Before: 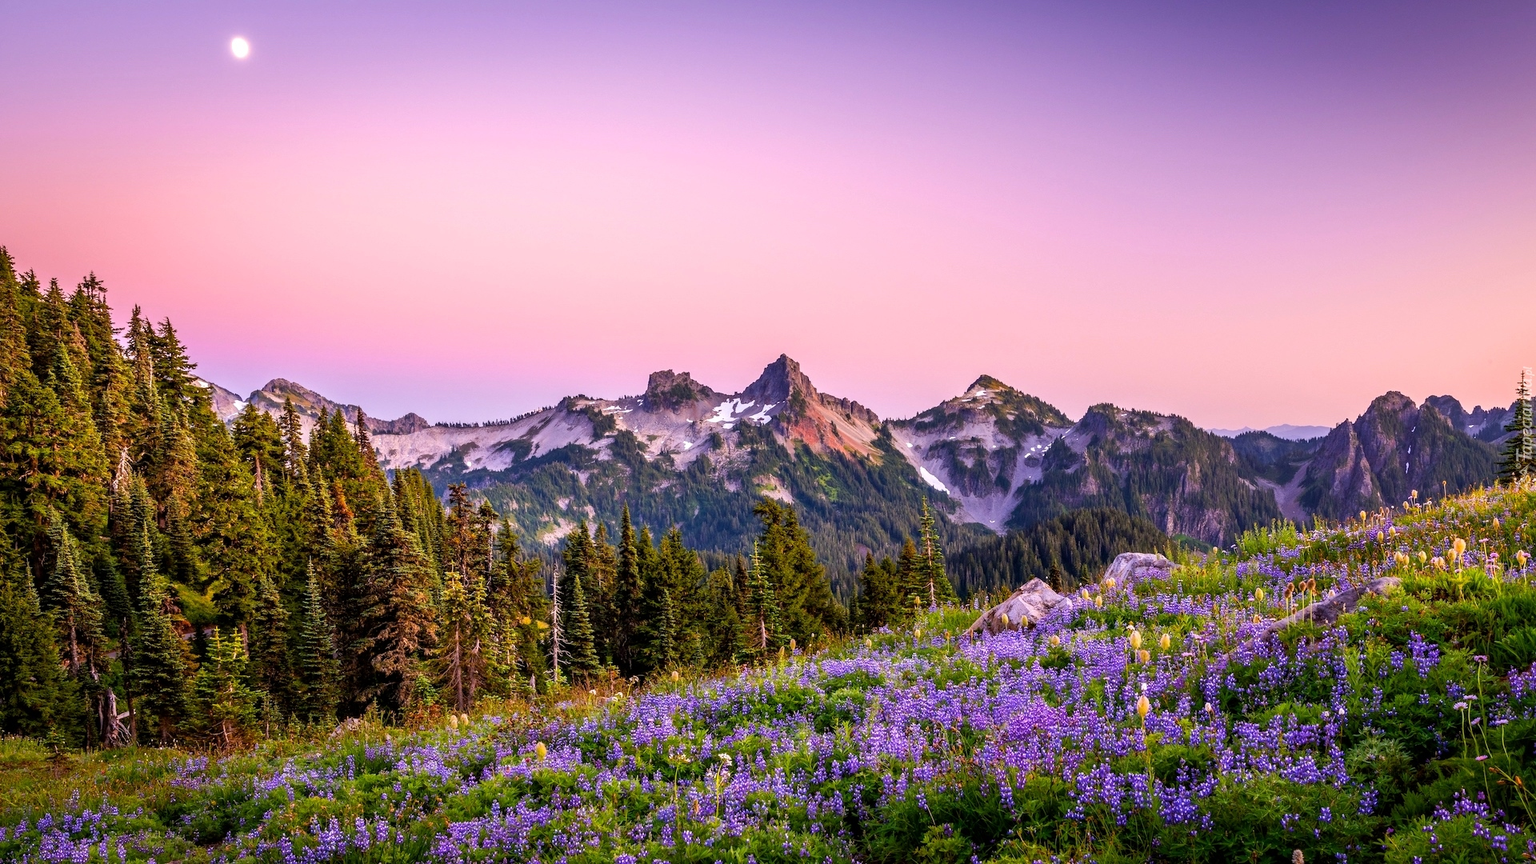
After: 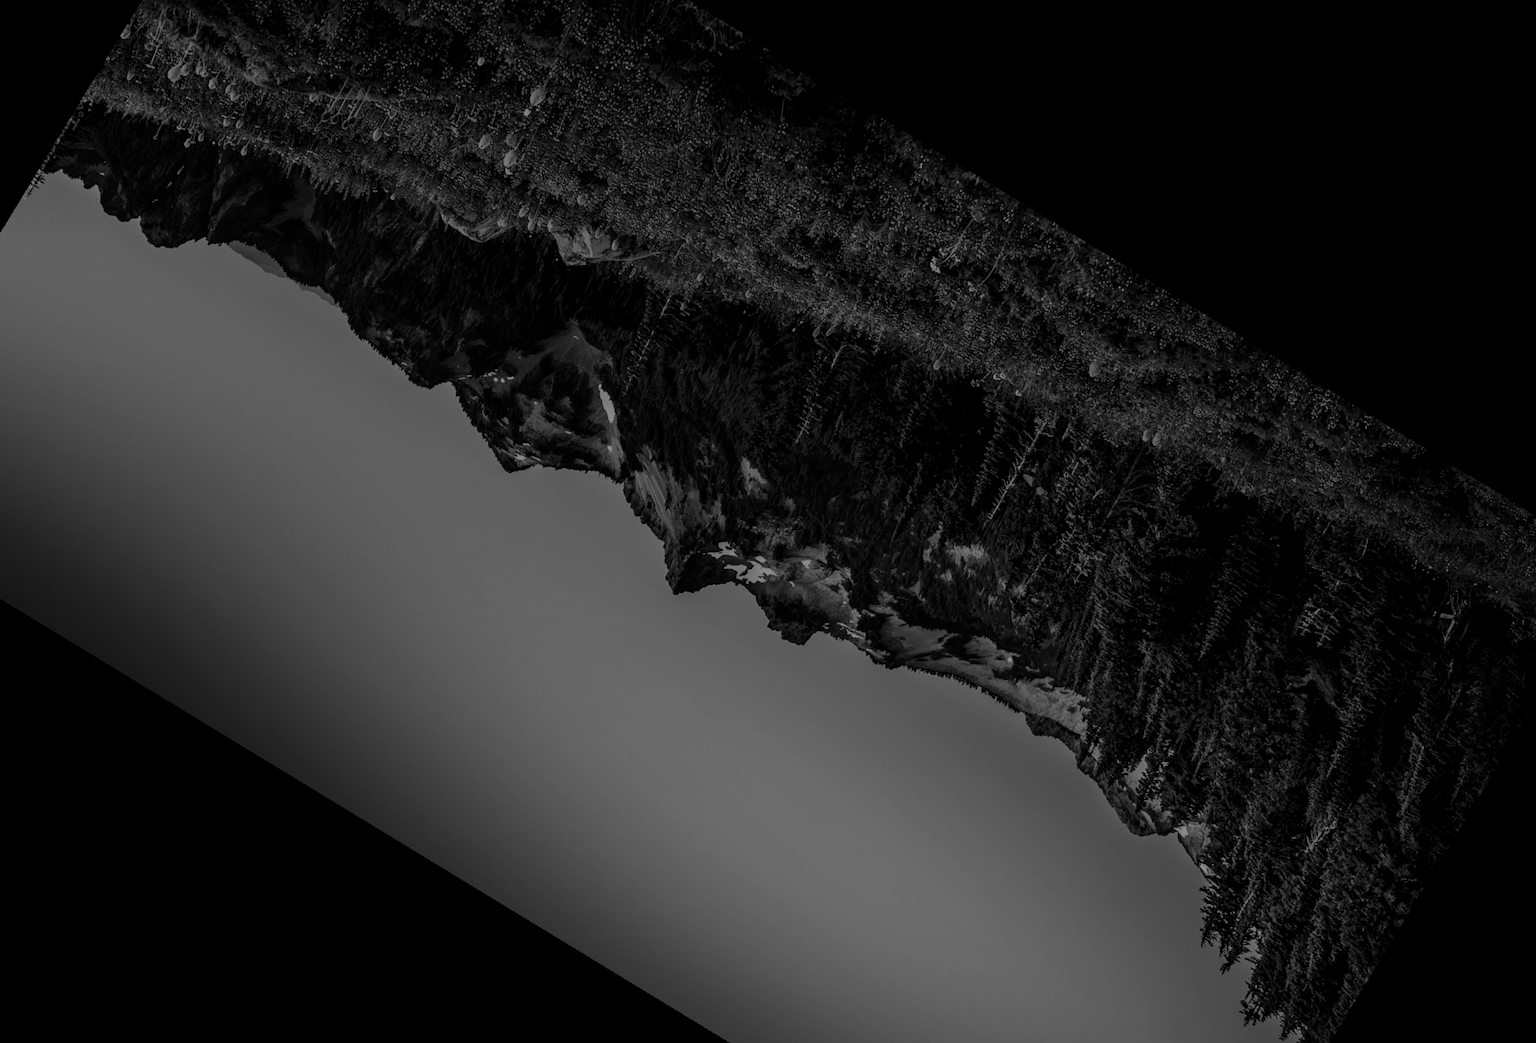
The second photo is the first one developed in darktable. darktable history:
filmic rgb: black relative exposure -7.15 EV, white relative exposure 5.36 EV, hardness 3.02, color science v6 (2022)
contrast brightness saturation: contrast 0.02, brightness -1, saturation -1
crop and rotate: angle 148.68°, left 9.111%, top 15.603%, right 4.588%, bottom 17.041%
white balance: red 1.009, blue 0.985
color zones: curves: ch0 [(0, 0.5) (0.125, 0.4) (0.25, 0.5) (0.375, 0.4) (0.5, 0.4) (0.625, 0.35) (0.75, 0.35) (0.875, 0.5)]; ch1 [(0, 0.35) (0.125, 0.45) (0.25, 0.35) (0.375, 0.35) (0.5, 0.35) (0.625, 0.35) (0.75, 0.45) (0.875, 0.35)]; ch2 [(0, 0.6) (0.125, 0.5) (0.25, 0.5) (0.375, 0.6) (0.5, 0.6) (0.625, 0.5) (0.75, 0.5) (0.875, 0.5)]
color balance: input saturation 99%
rotate and perspective: rotation -1°, crop left 0.011, crop right 0.989, crop top 0.025, crop bottom 0.975
